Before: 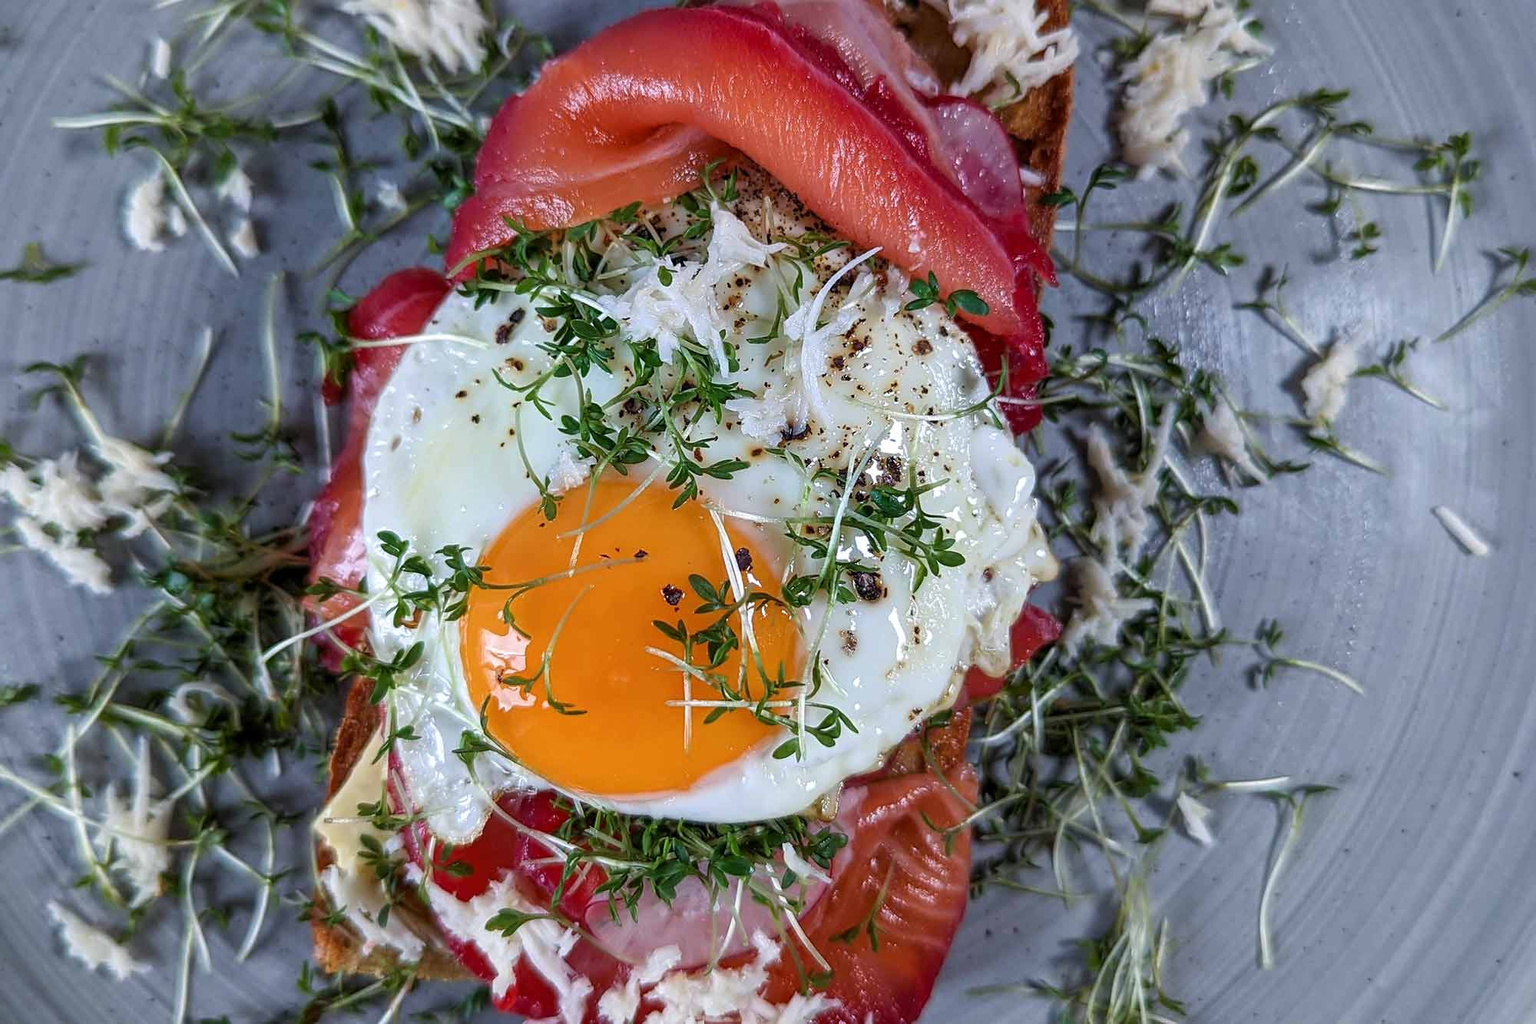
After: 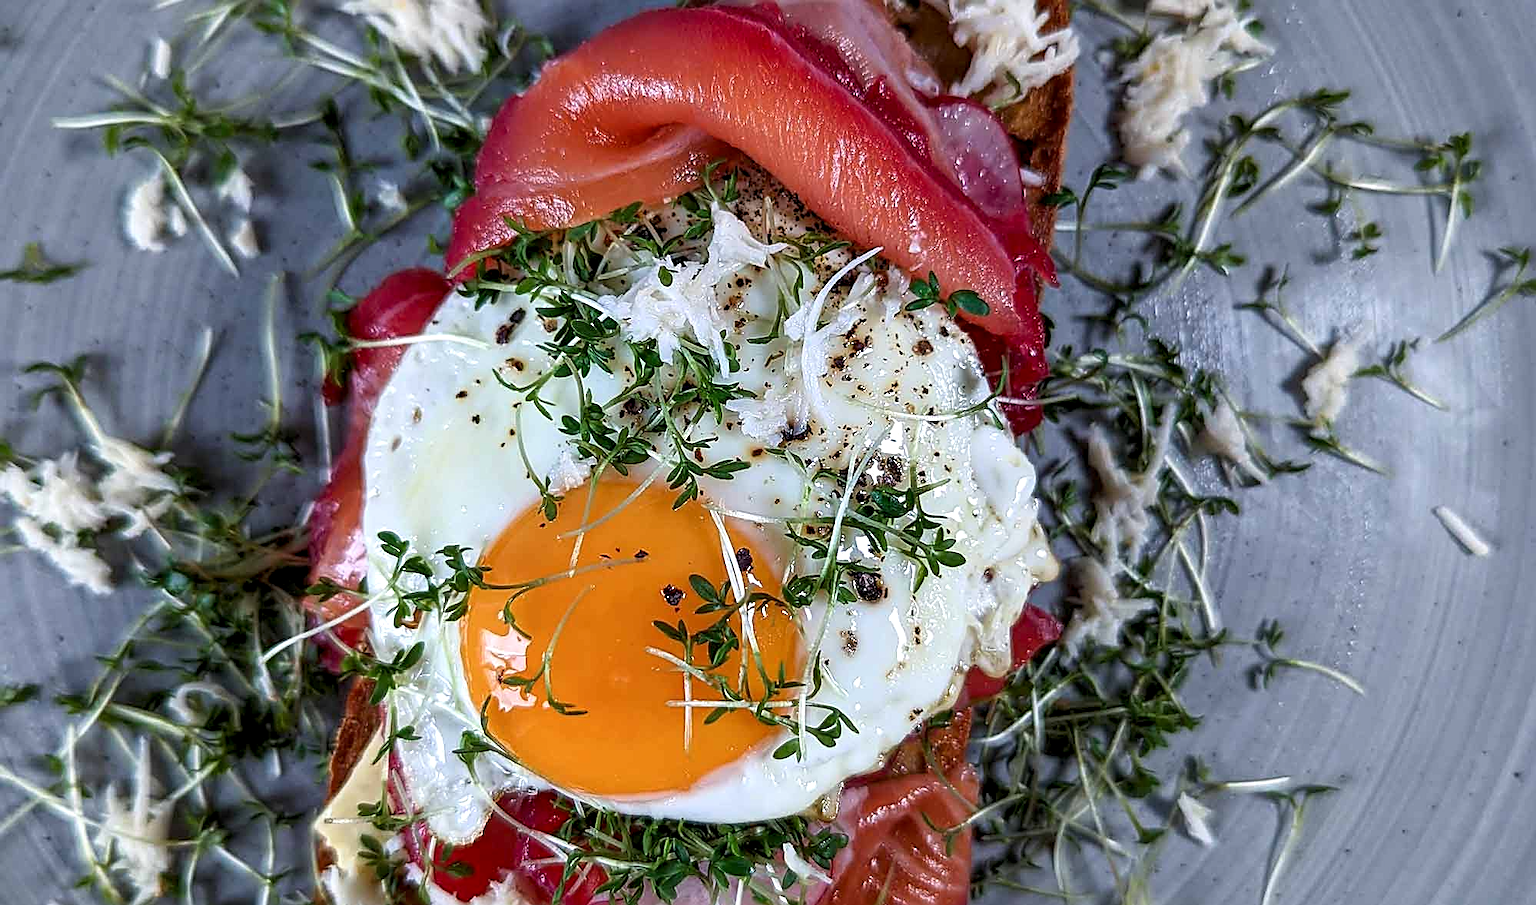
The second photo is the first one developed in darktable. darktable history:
sharpen: on, module defaults
crop and rotate: top 0%, bottom 11.49%
contrast equalizer: octaves 7, y [[0.6 ×6], [0.55 ×6], [0 ×6], [0 ×6], [0 ×6]], mix 0.3
shadows and highlights: shadows 0, highlights 40
